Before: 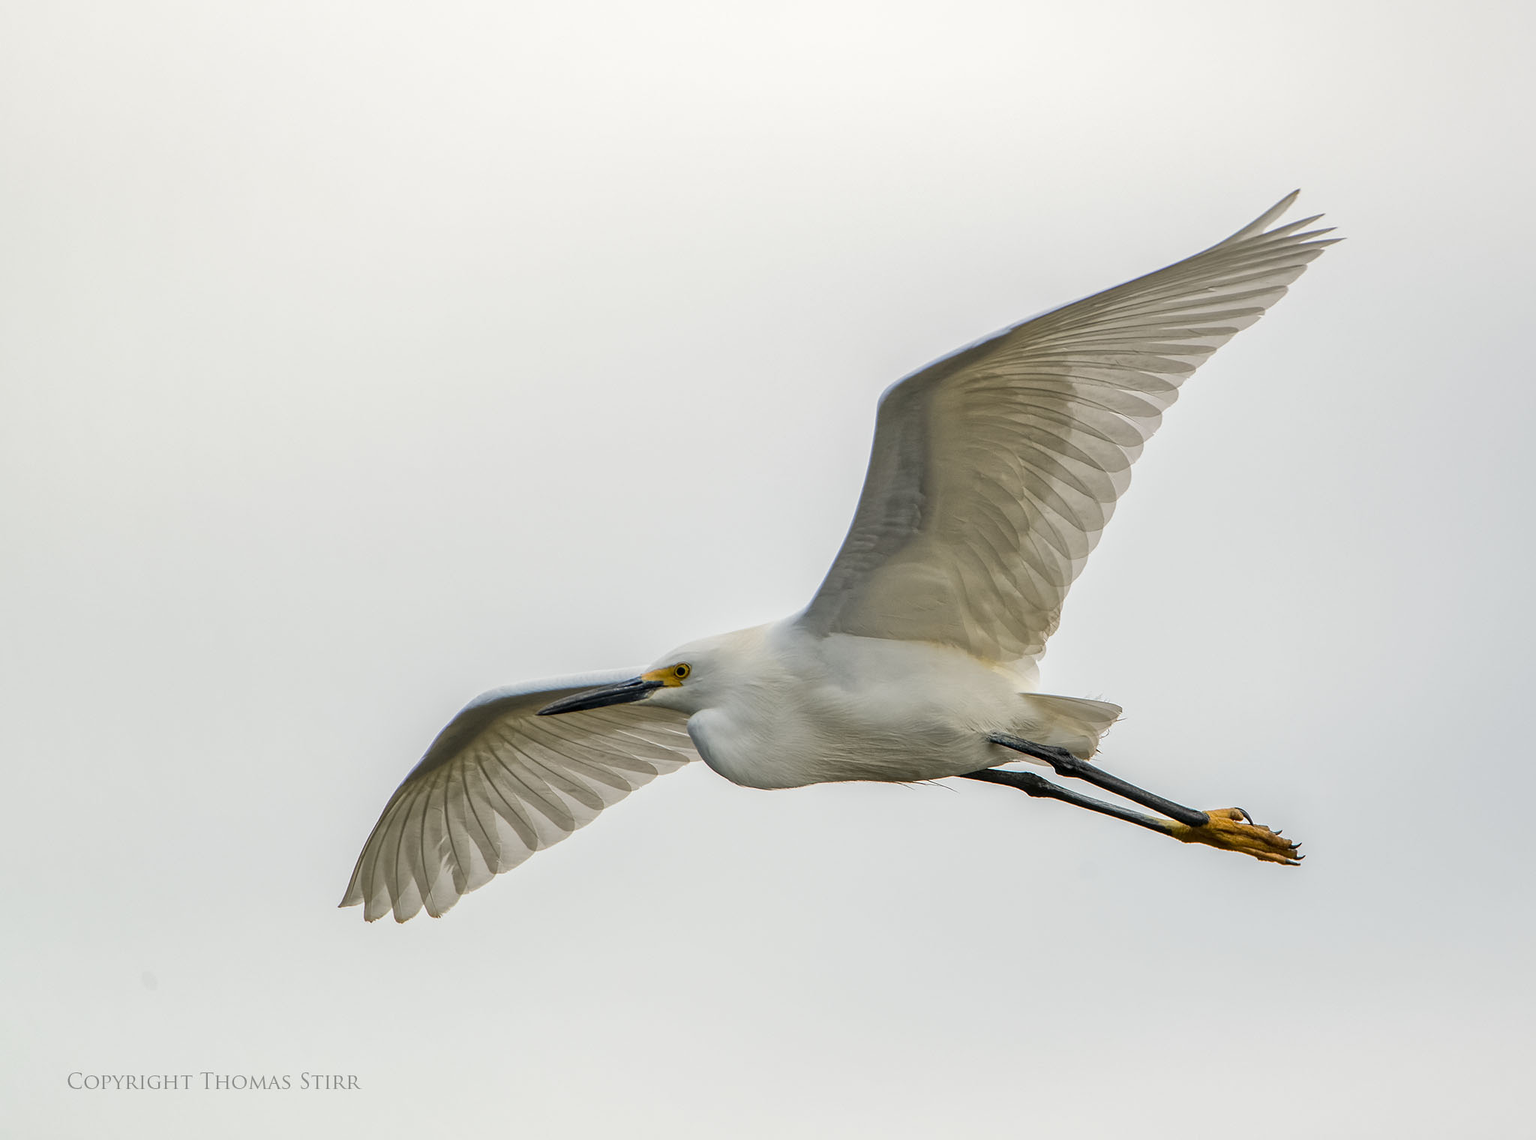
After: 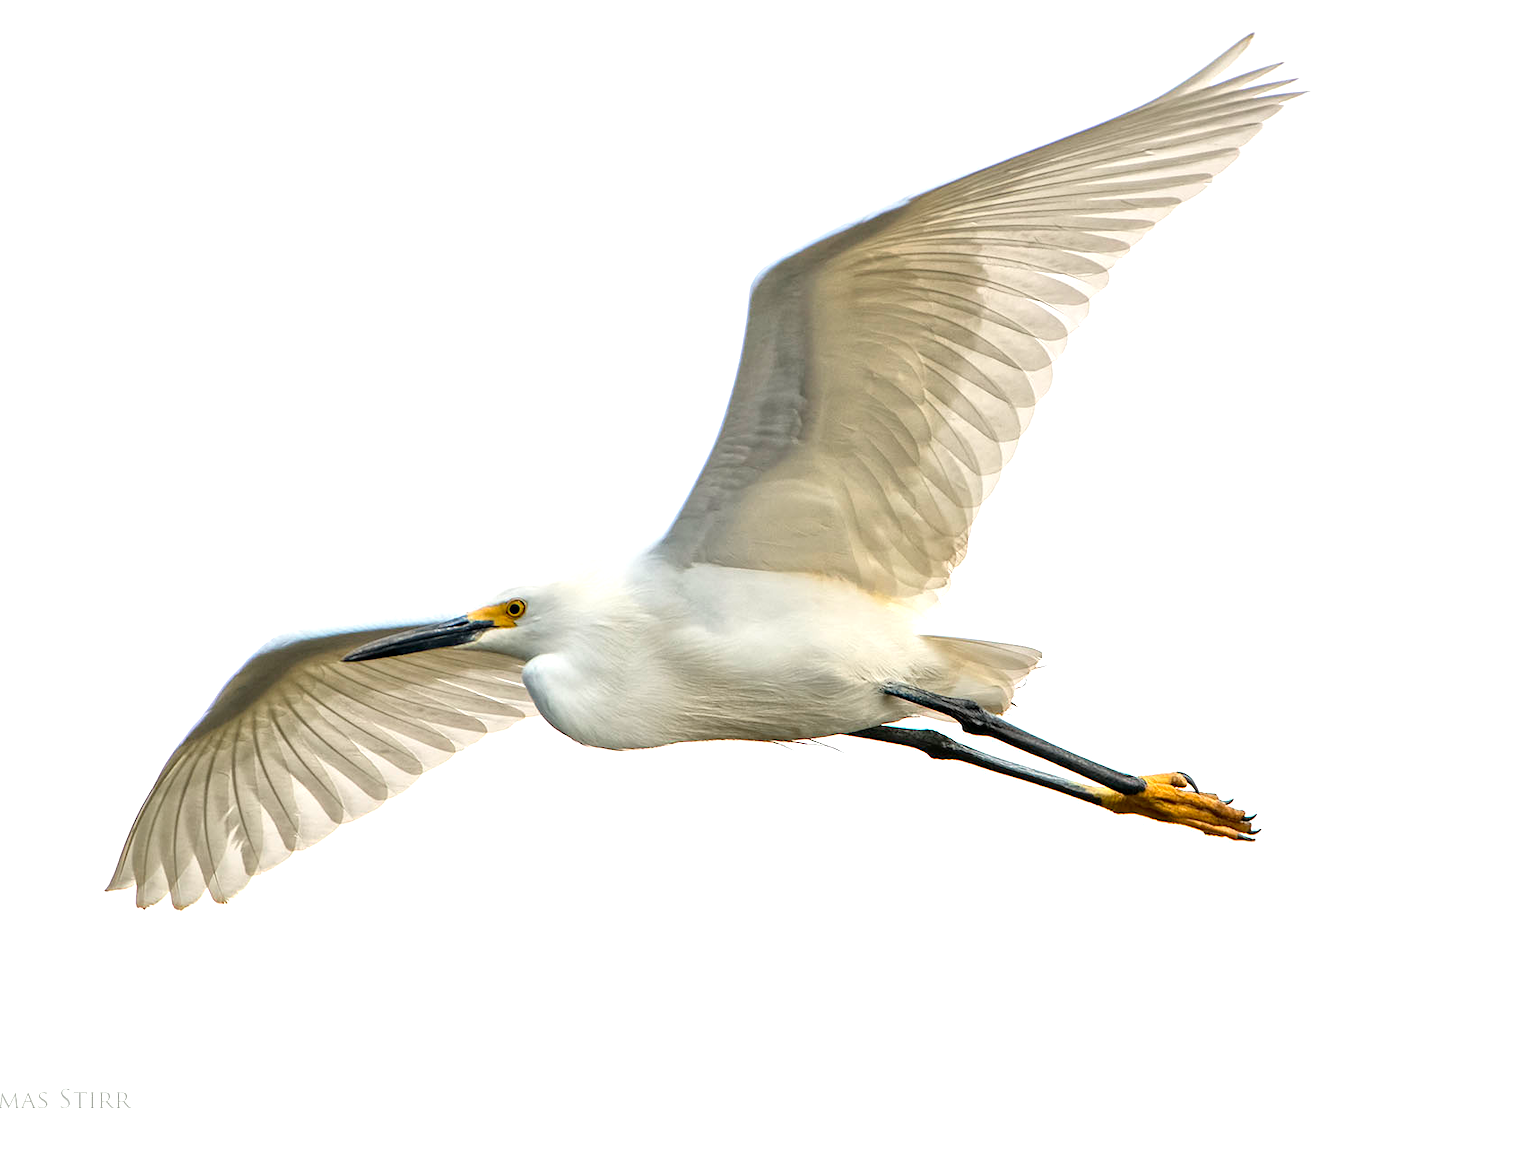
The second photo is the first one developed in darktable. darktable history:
crop: left 16.315%, top 14.246%
exposure: black level correction 0, exposure 1 EV, compensate exposure bias true, compensate highlight preservation false
